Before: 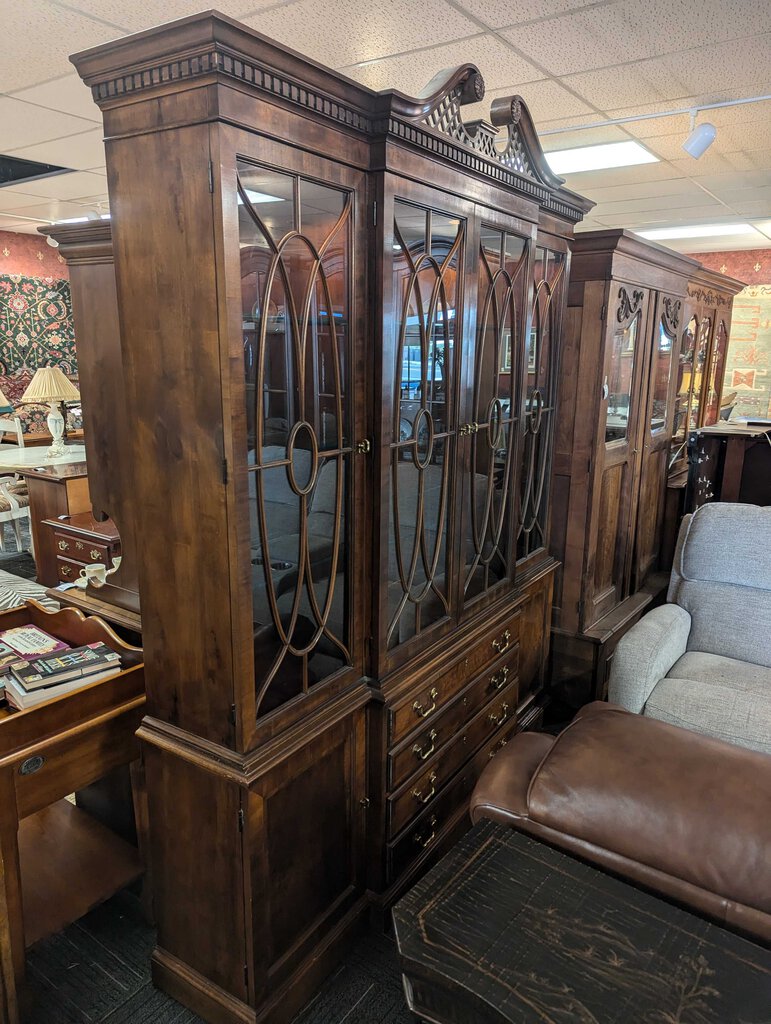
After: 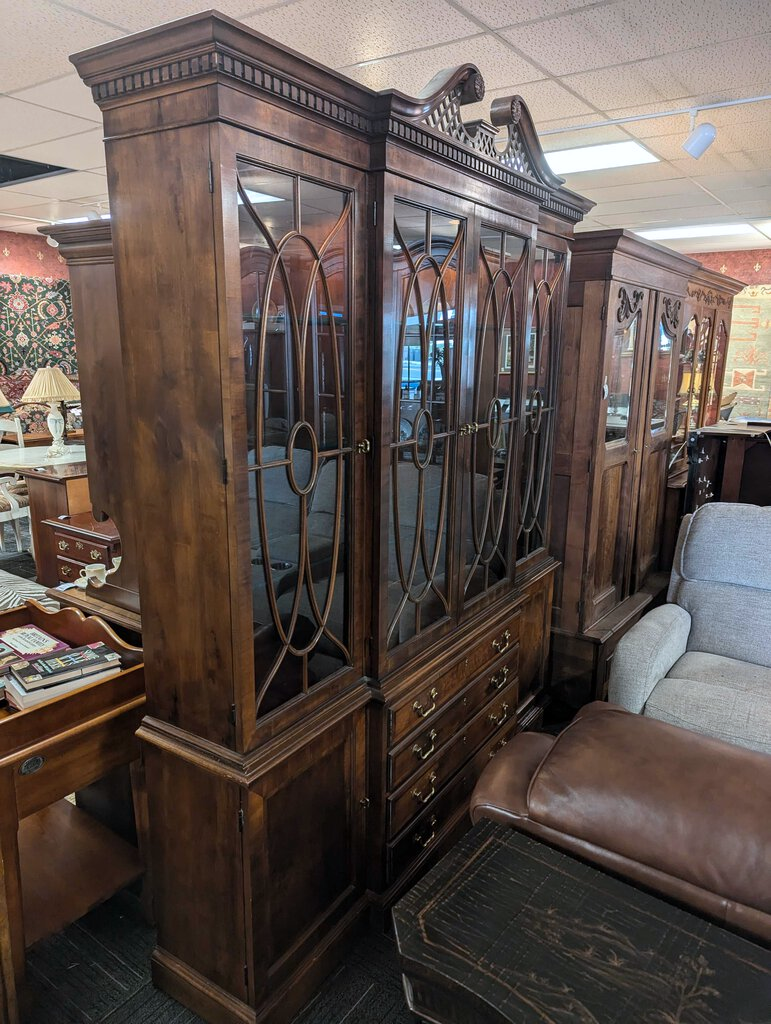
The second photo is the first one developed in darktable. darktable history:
color correction: highlights a* -0.122, highlights b* -5.49, shadows a* -0.121, shadows b* -0.13
